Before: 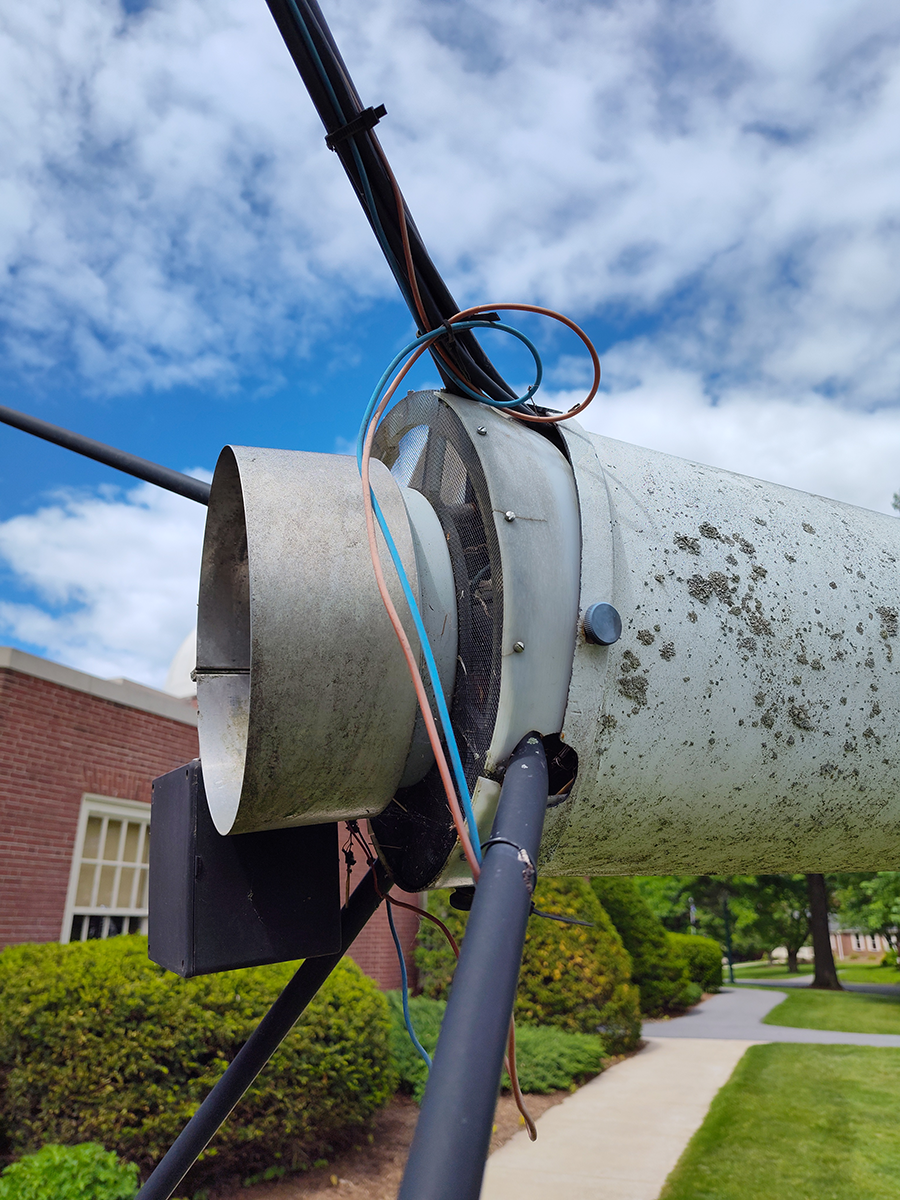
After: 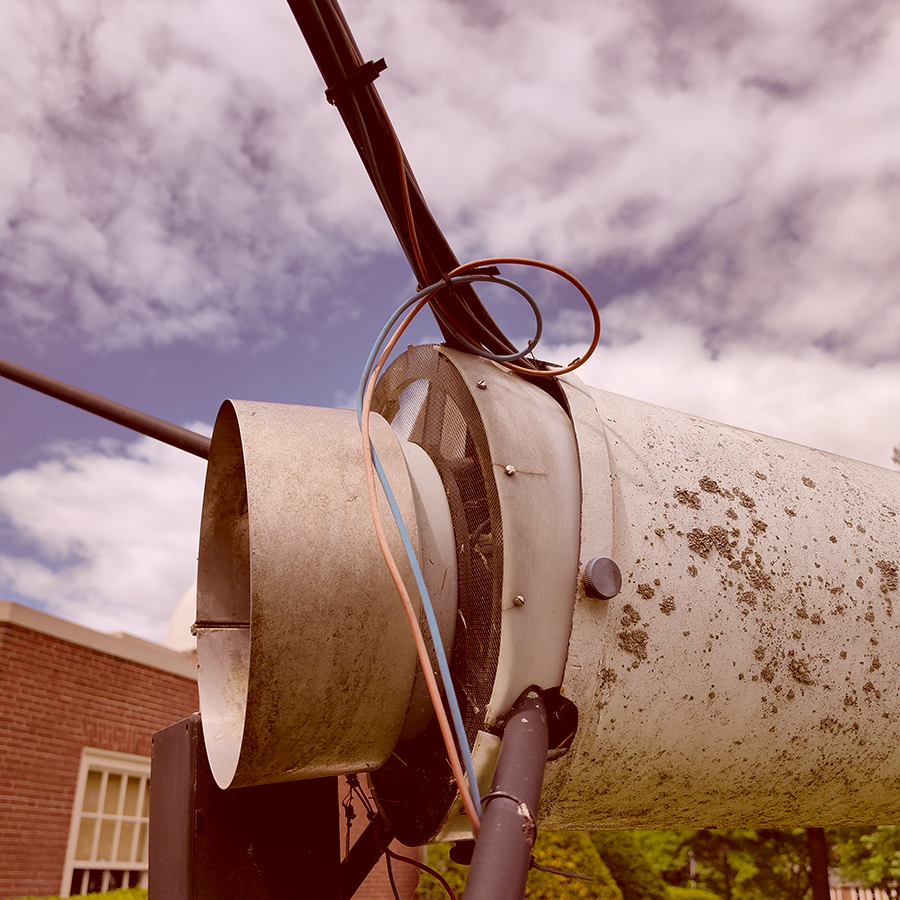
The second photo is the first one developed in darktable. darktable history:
color contrast: green-magenta contrast 0.81
crop: top 3.857%, bottom 21.132%
color correction: highlights a* 9.03, highlights b* 8.71, shadows a* 40, shadows b* 40, saturation 0.8
